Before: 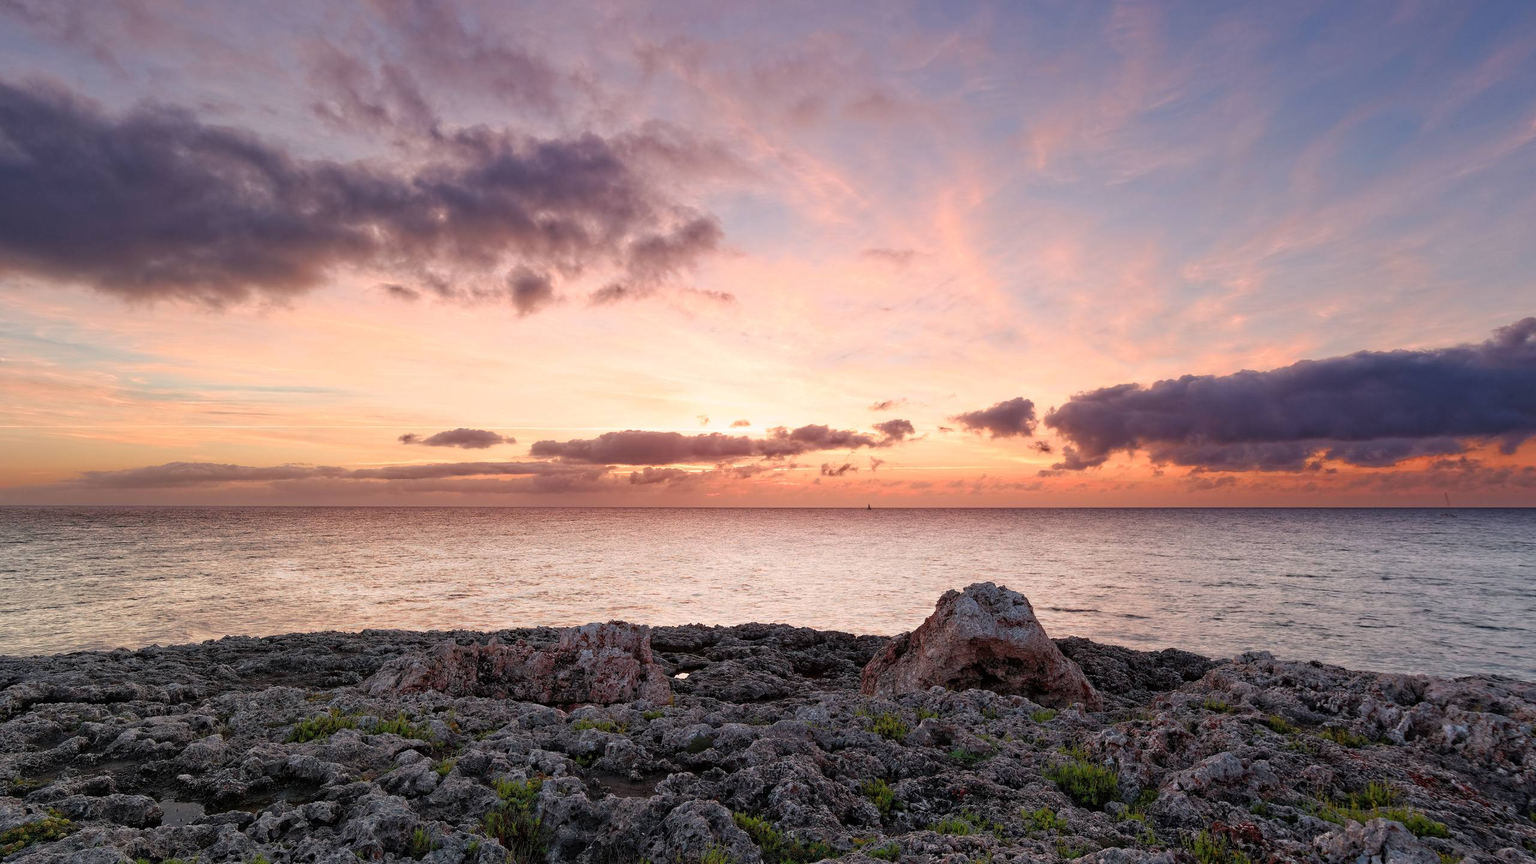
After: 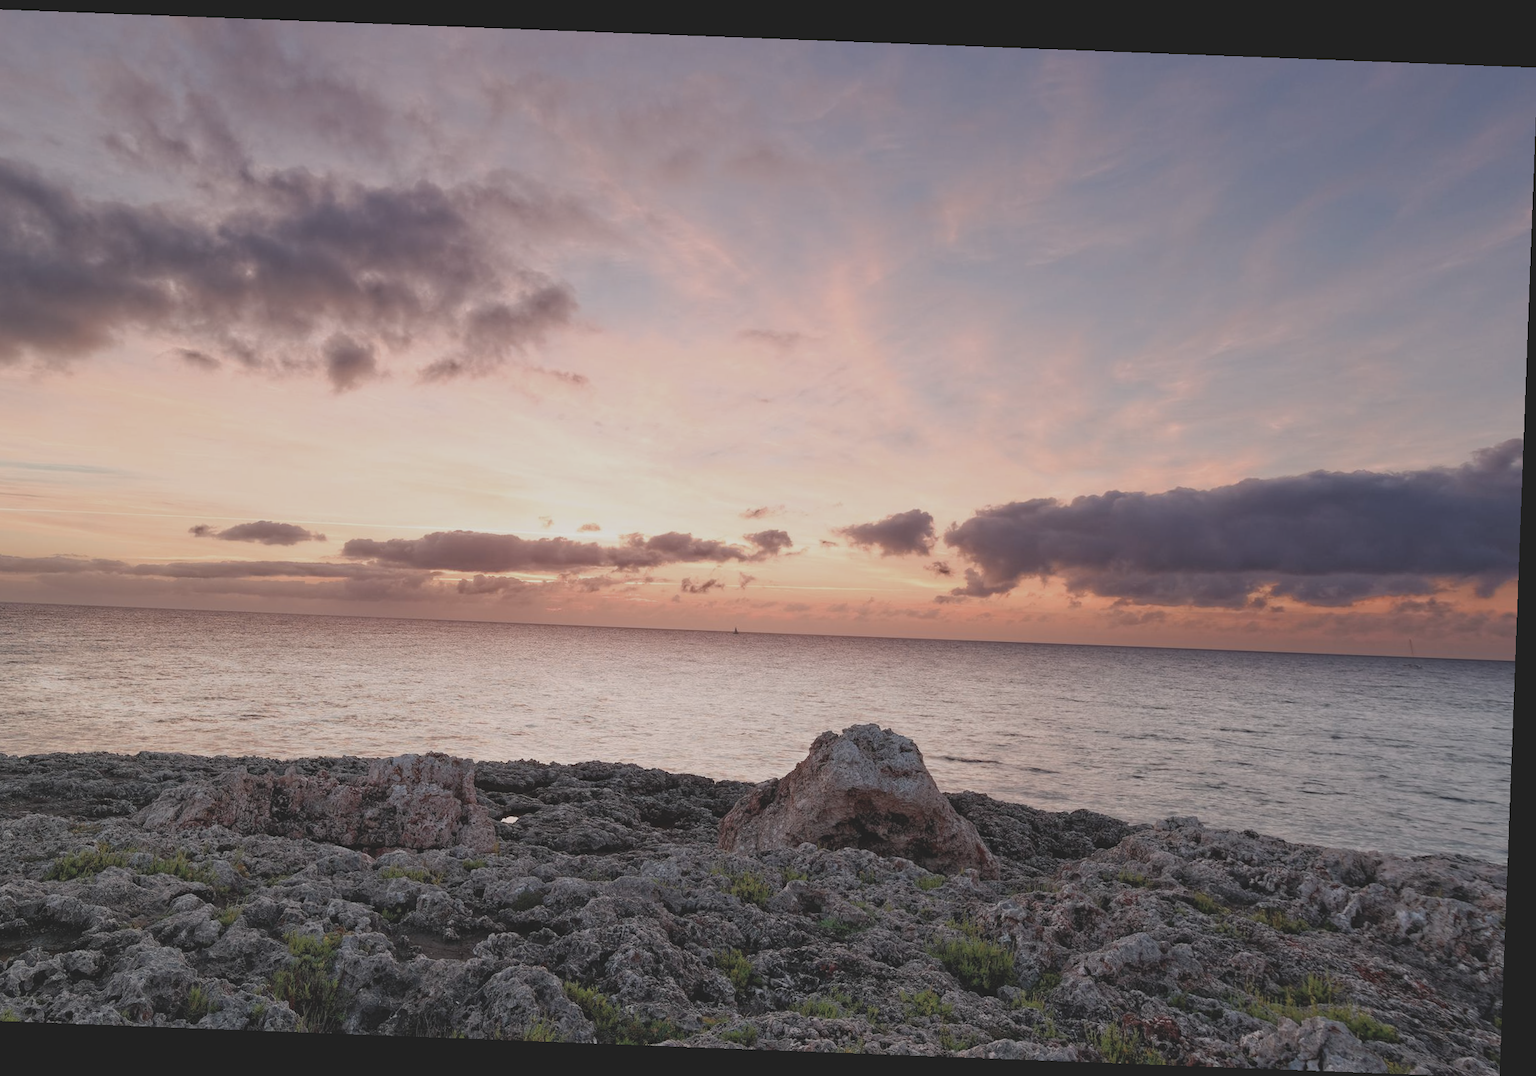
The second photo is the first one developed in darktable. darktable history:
contrast brightness saturation: contrast -0.26, saturation -0.43
rotate and perspective: rotation 2.17°, automatic cropping off
crop: left 16.145%
